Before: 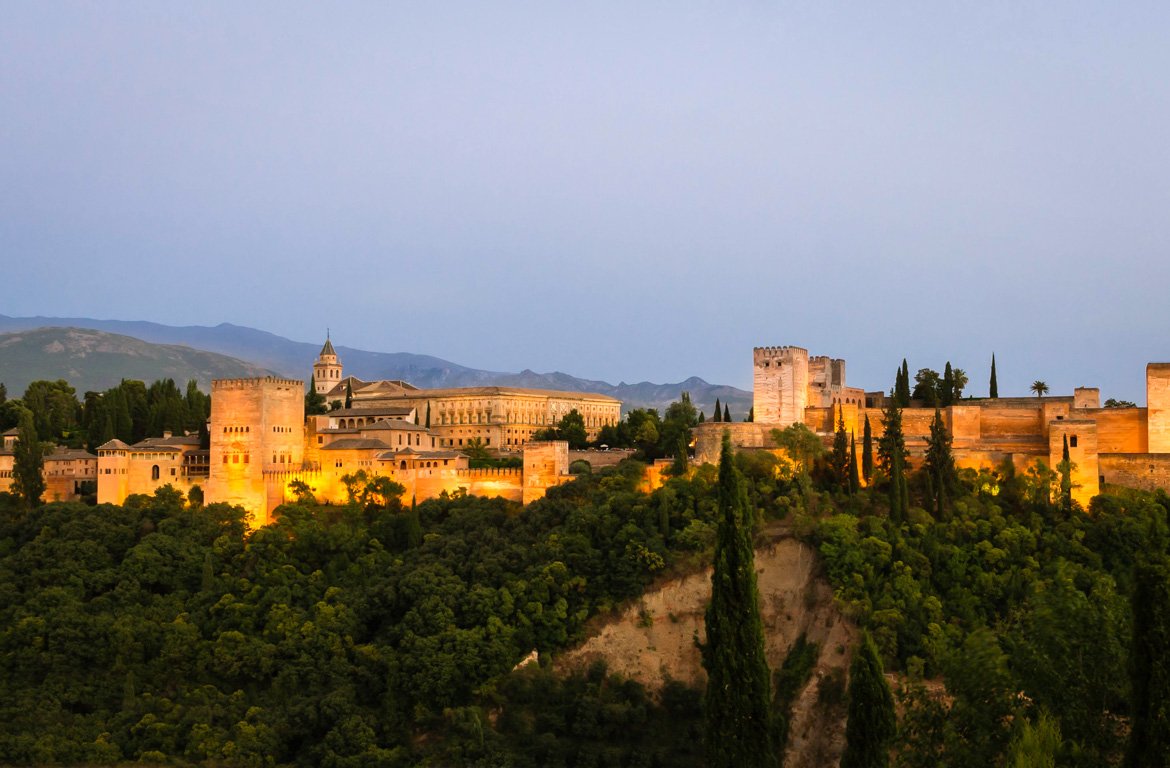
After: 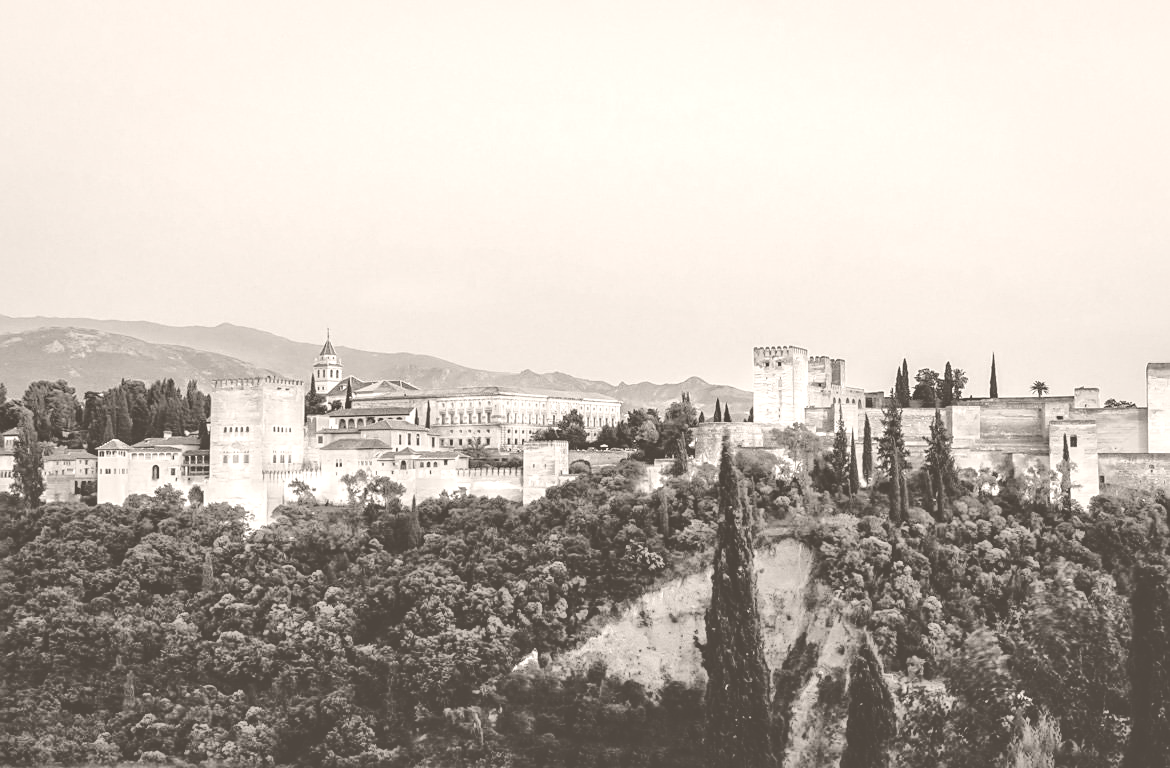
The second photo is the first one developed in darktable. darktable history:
sharpen: on, module defaults
filmic rgb: black relative exposure -7.32 EV, white relative exposure 5.09 EV, hardness 3.2
shadows and highlights: on, module defaults
local contrast: highlights 25%, detail 130%
colorize: hue 34.49°, saturation 35.33%, source mix 100%, lightness 55%, version 1
